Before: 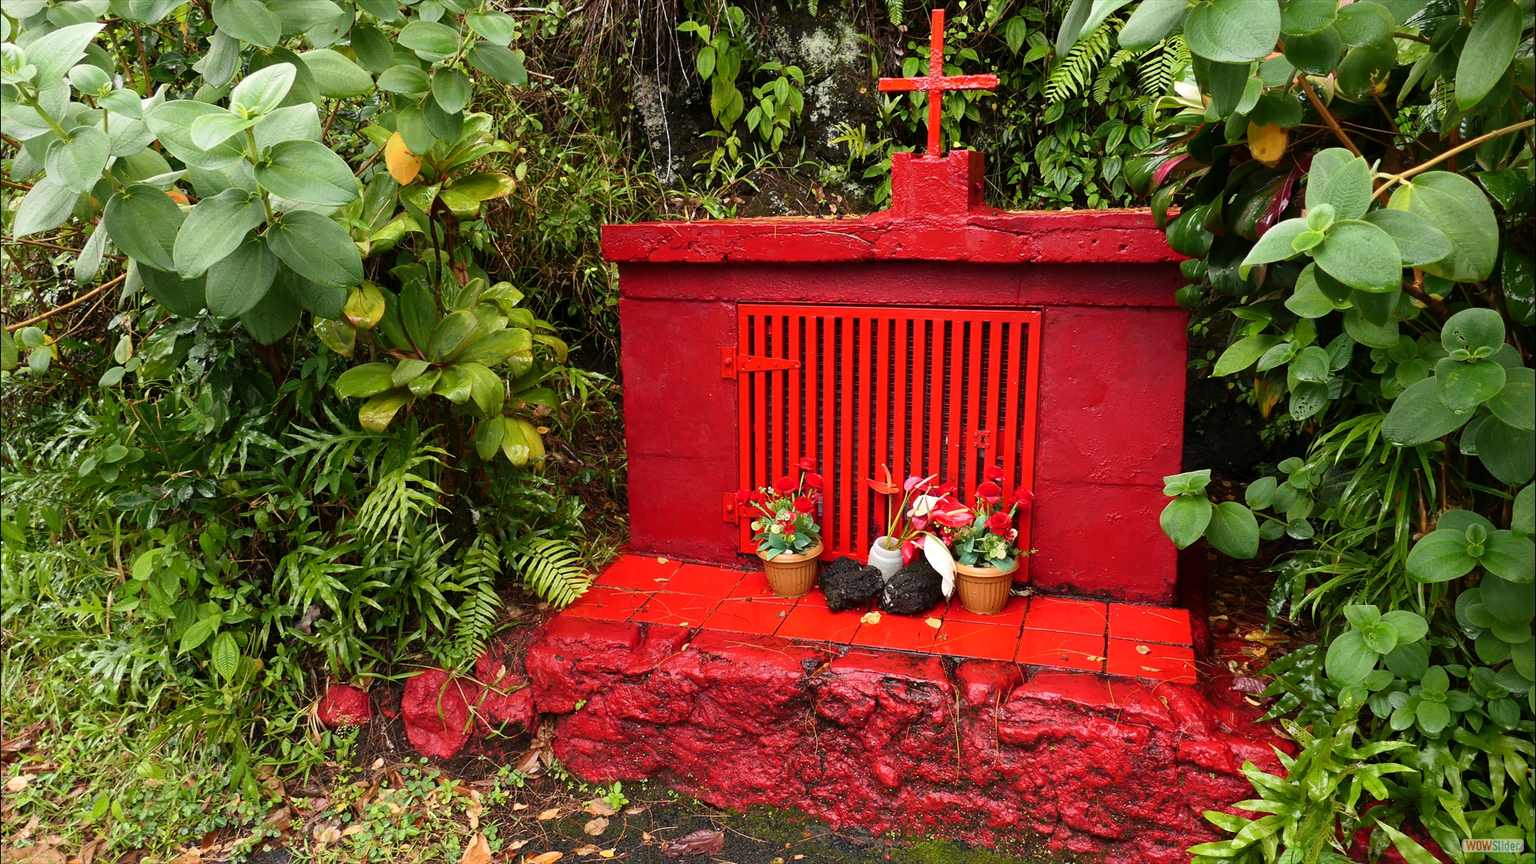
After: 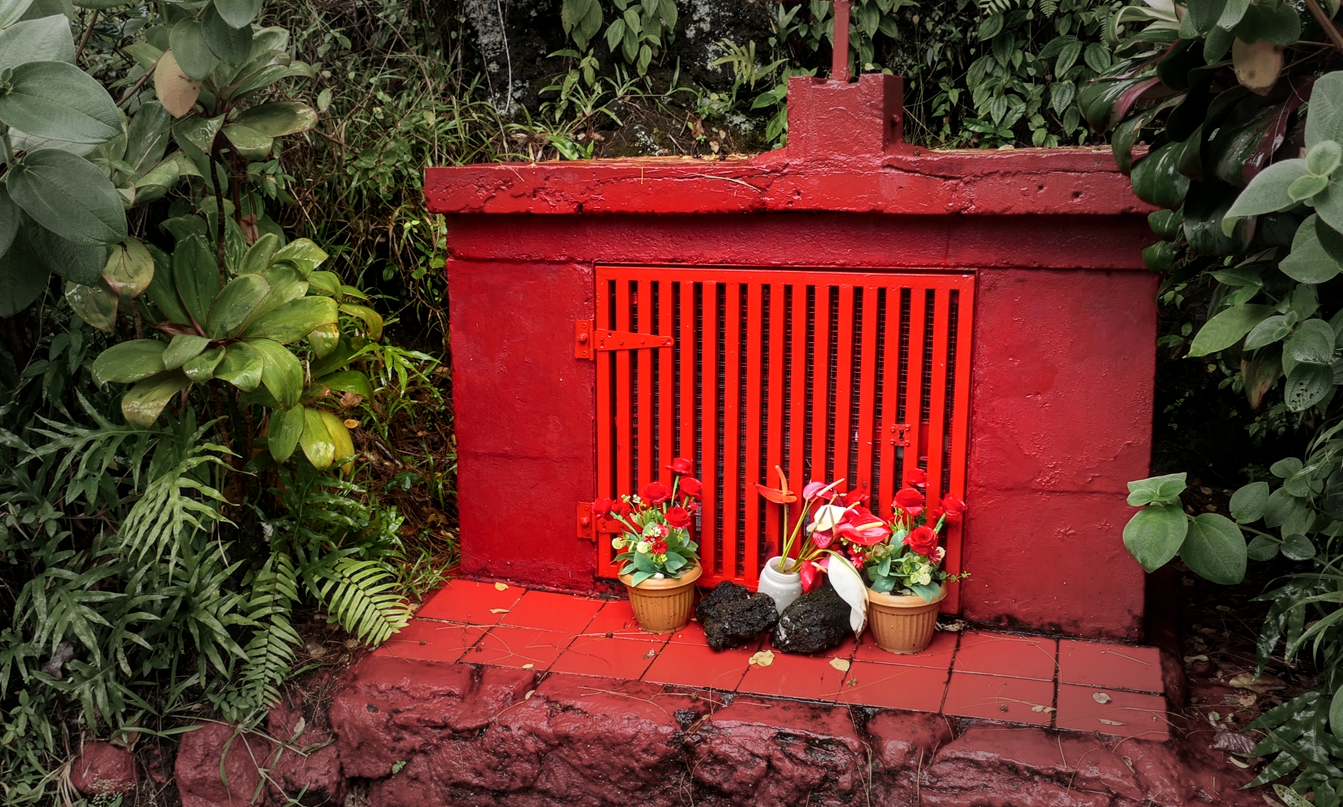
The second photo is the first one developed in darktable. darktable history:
vignetting: fall-off start 48.41%, automatic ratio true, width/height ratio 1.29, unbound false
local contrast: on, module defaults
crop and rotate: left 17.046%, top 10.659%, right 12.989%, bottom 14.553%
